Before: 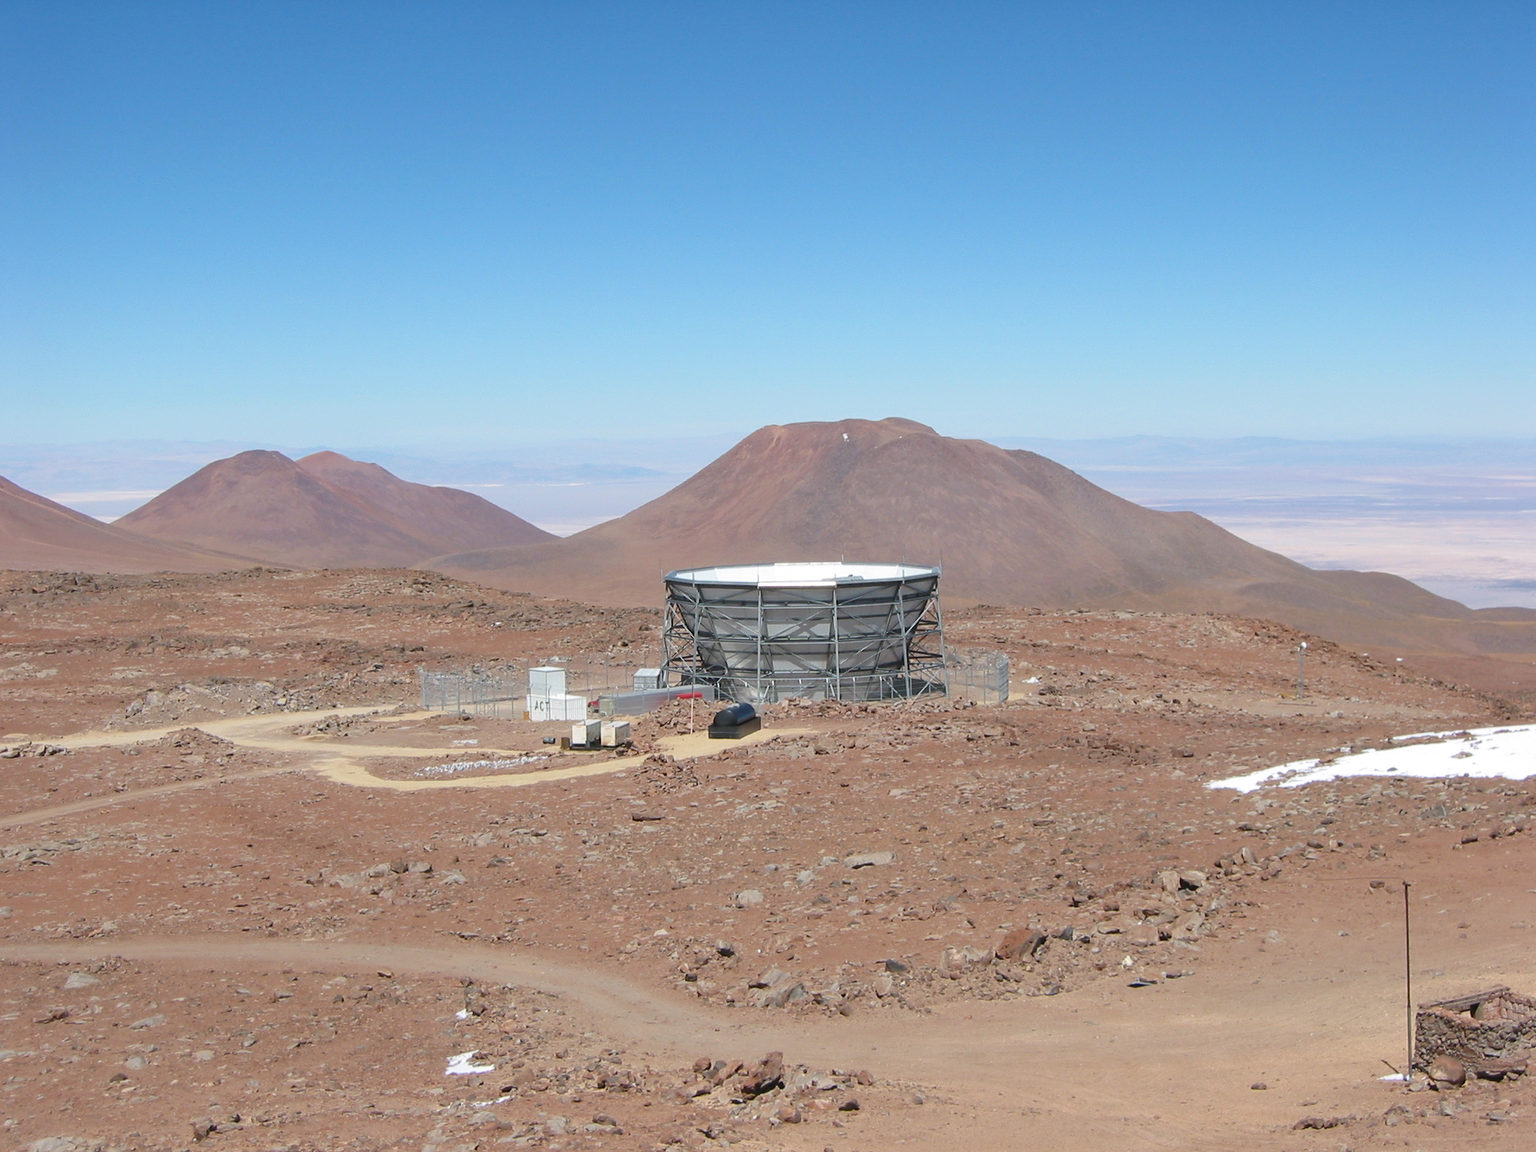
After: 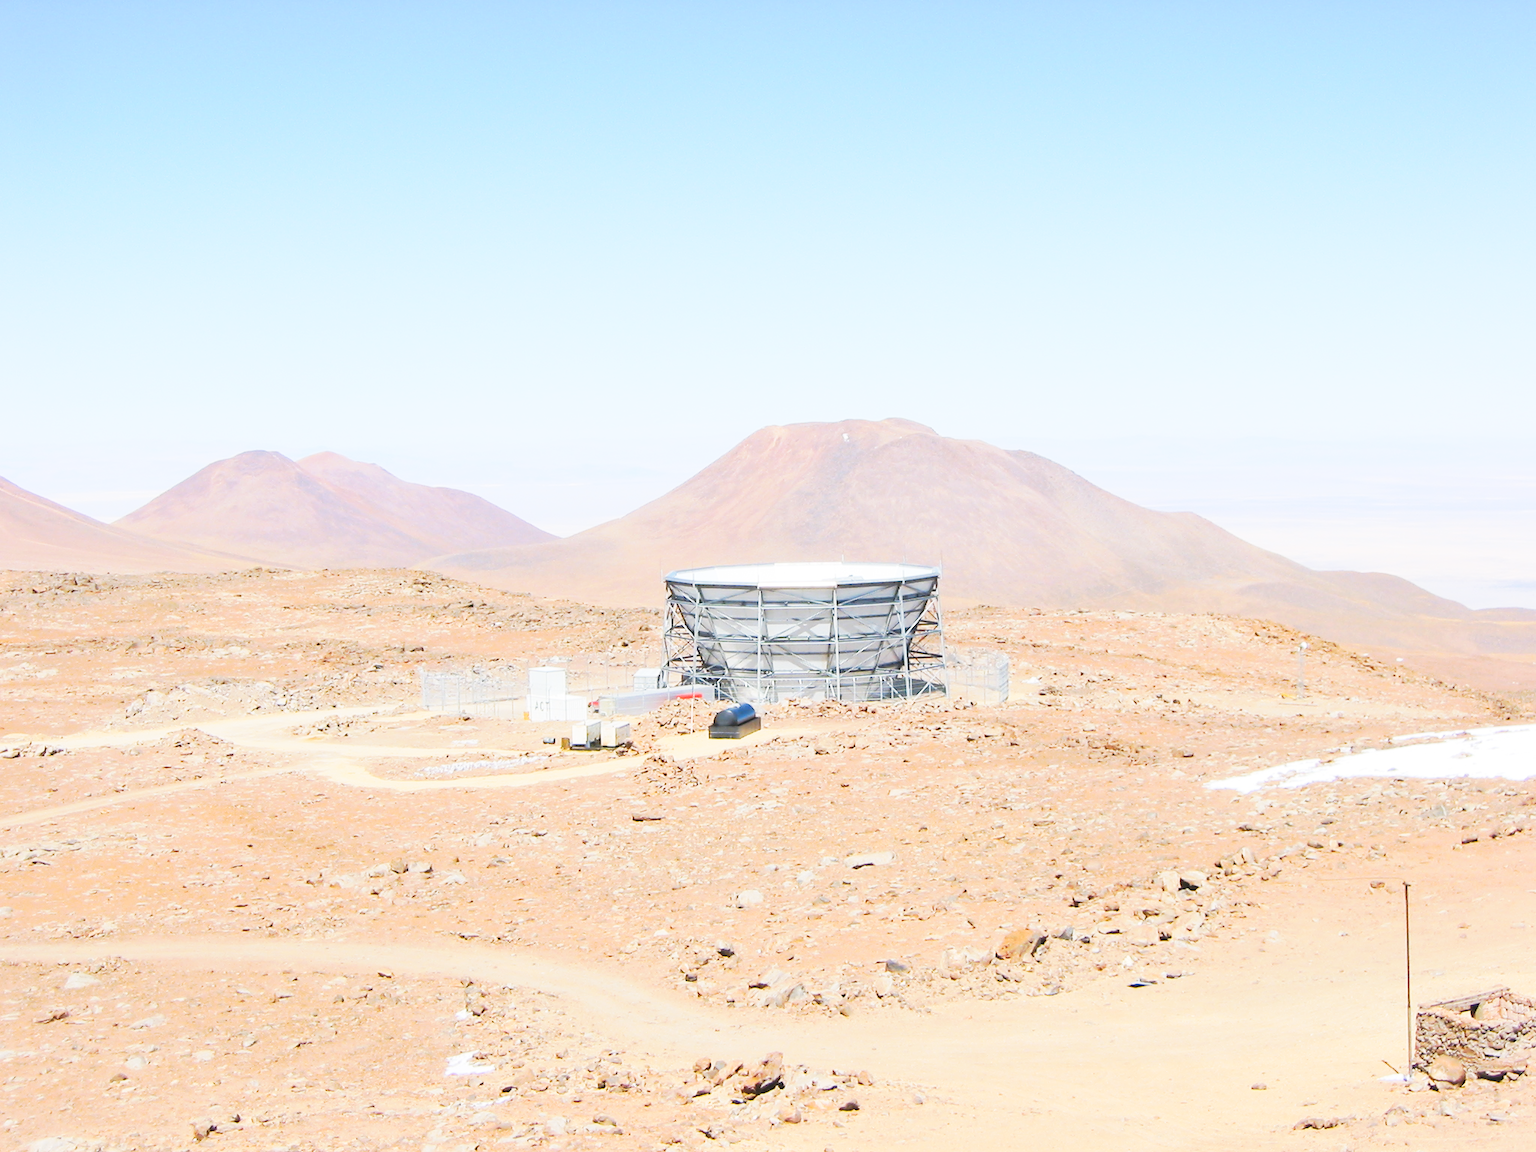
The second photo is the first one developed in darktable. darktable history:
color contrast: green-magenta contrast 0.8, blue-yellow contrast 1.1, unbound 0
contrast brightness saturation: contrast 0.07, brightness 0.18, saturation 0.4
tone curve: curves: ch0 [(0, 0) (0.003, 0.003) (0.011, 0.013) (0.025, 0.029) (0.044, 0.052) (0.069, 0.081) (0.1, 0.116) (0.136, 0.158) (0.177, 0.207) (0.224, 0.268) (0.277, 0.373) (0.335, 0.465) (0.399, 0.565) (0.468, 0.674) (0.543, 0.79) (0.623, 0.853) (0.709, 0.918) (0.801, 0.956) (0.898, 0.977) (1, 1)], preserve colors none
